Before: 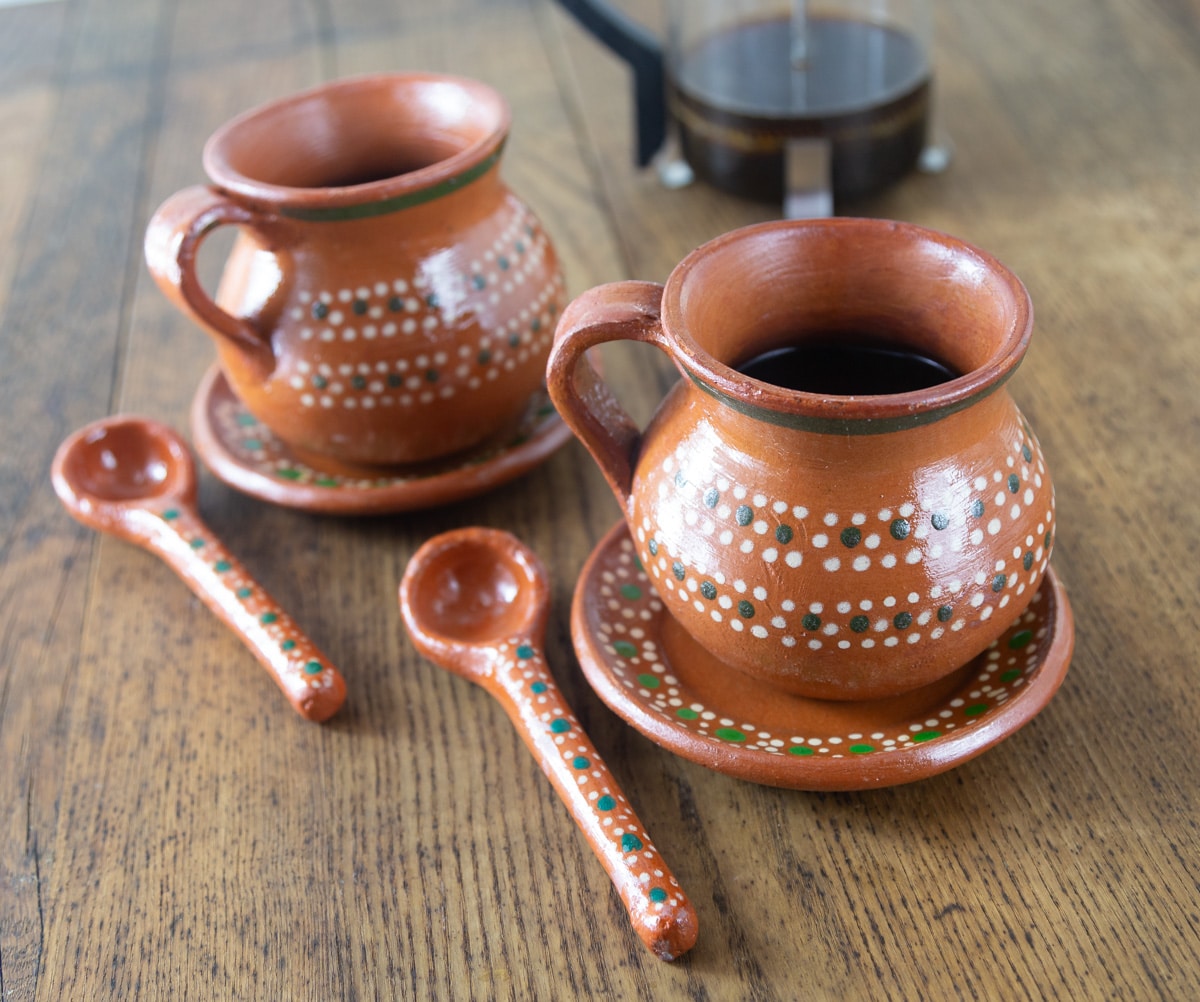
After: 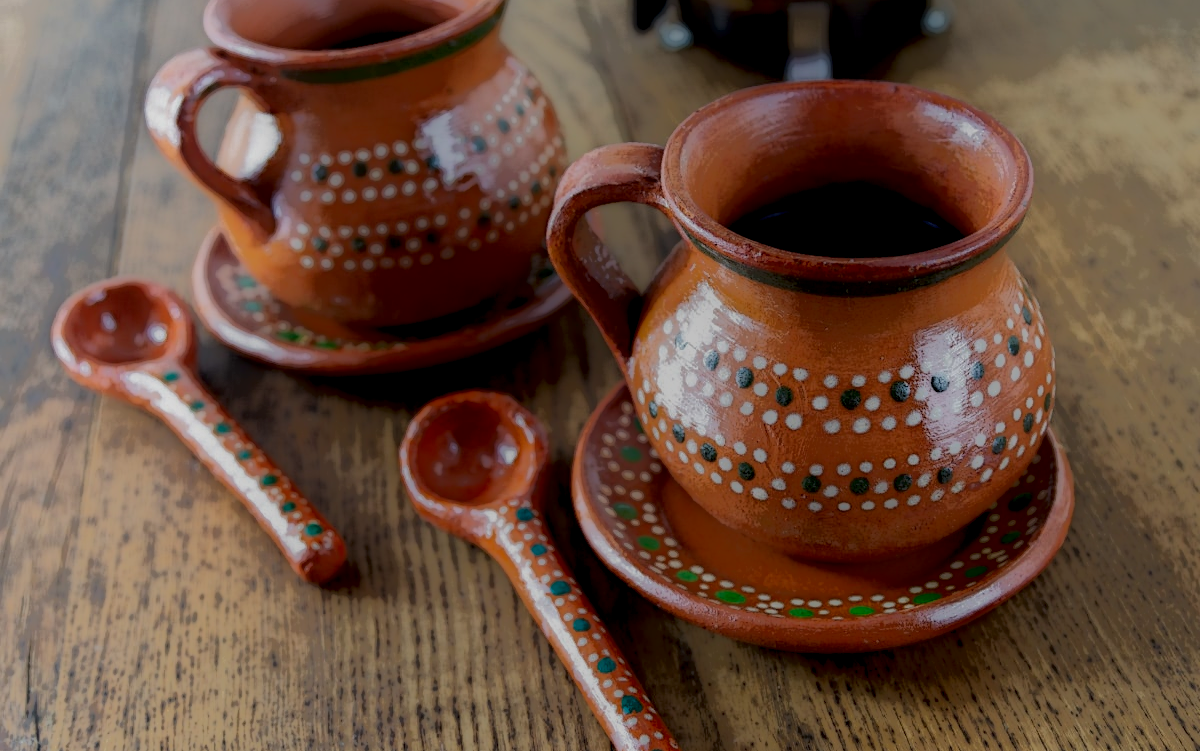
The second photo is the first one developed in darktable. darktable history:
crop: top 13.819%, bottom 11.169%
local contrast: highlights 0%, shadows 198%, detail 164%, midtone range 0.001
